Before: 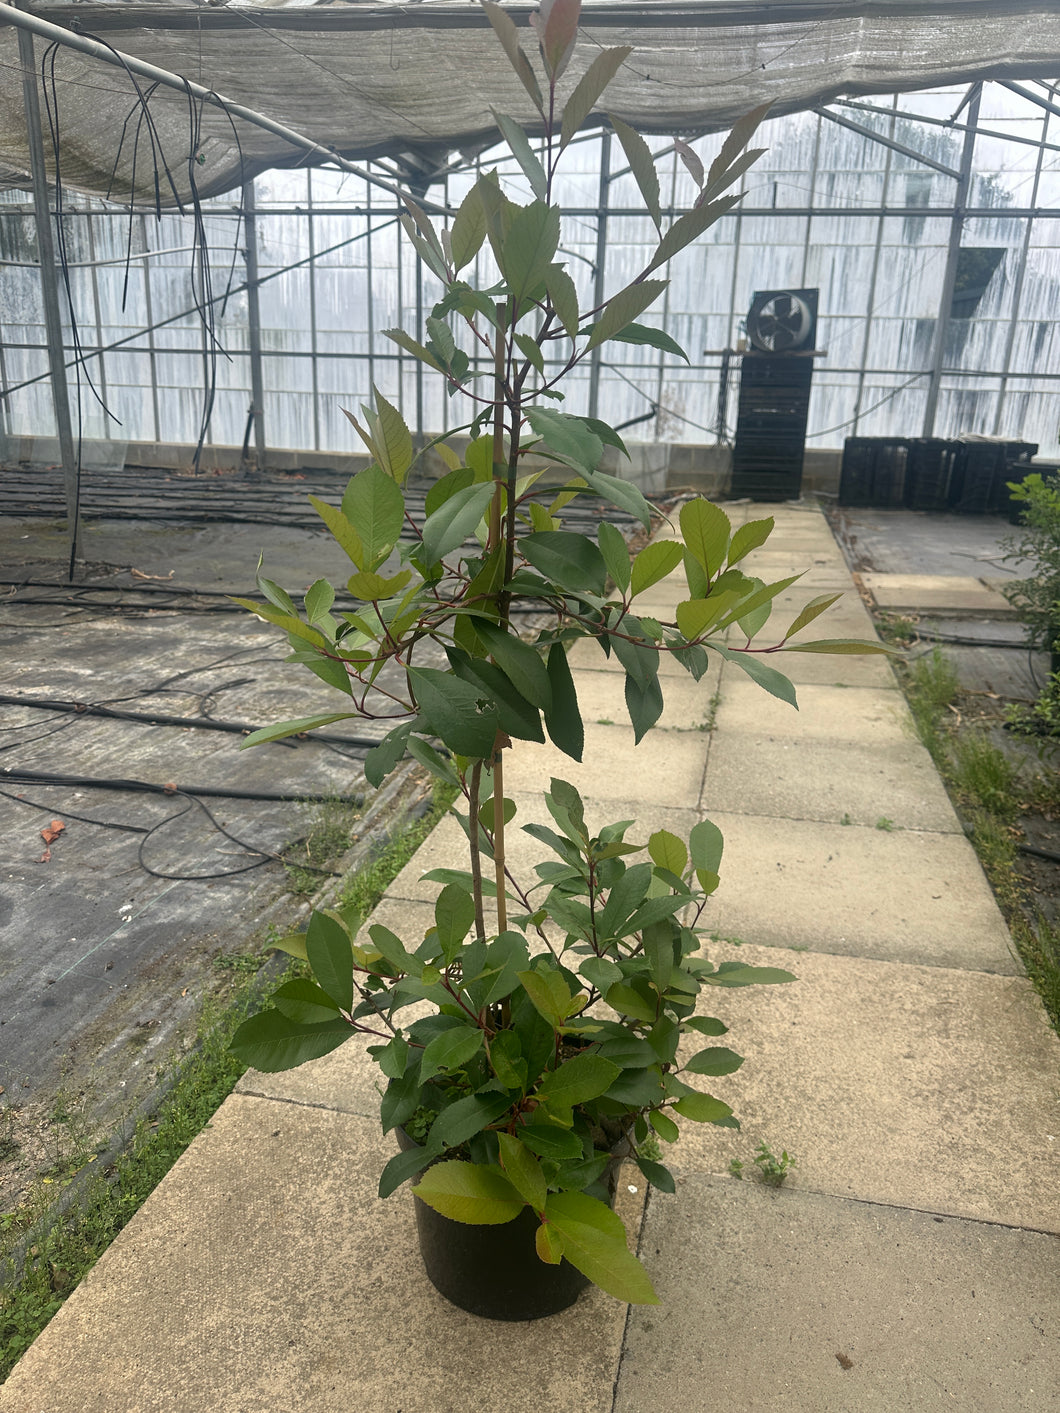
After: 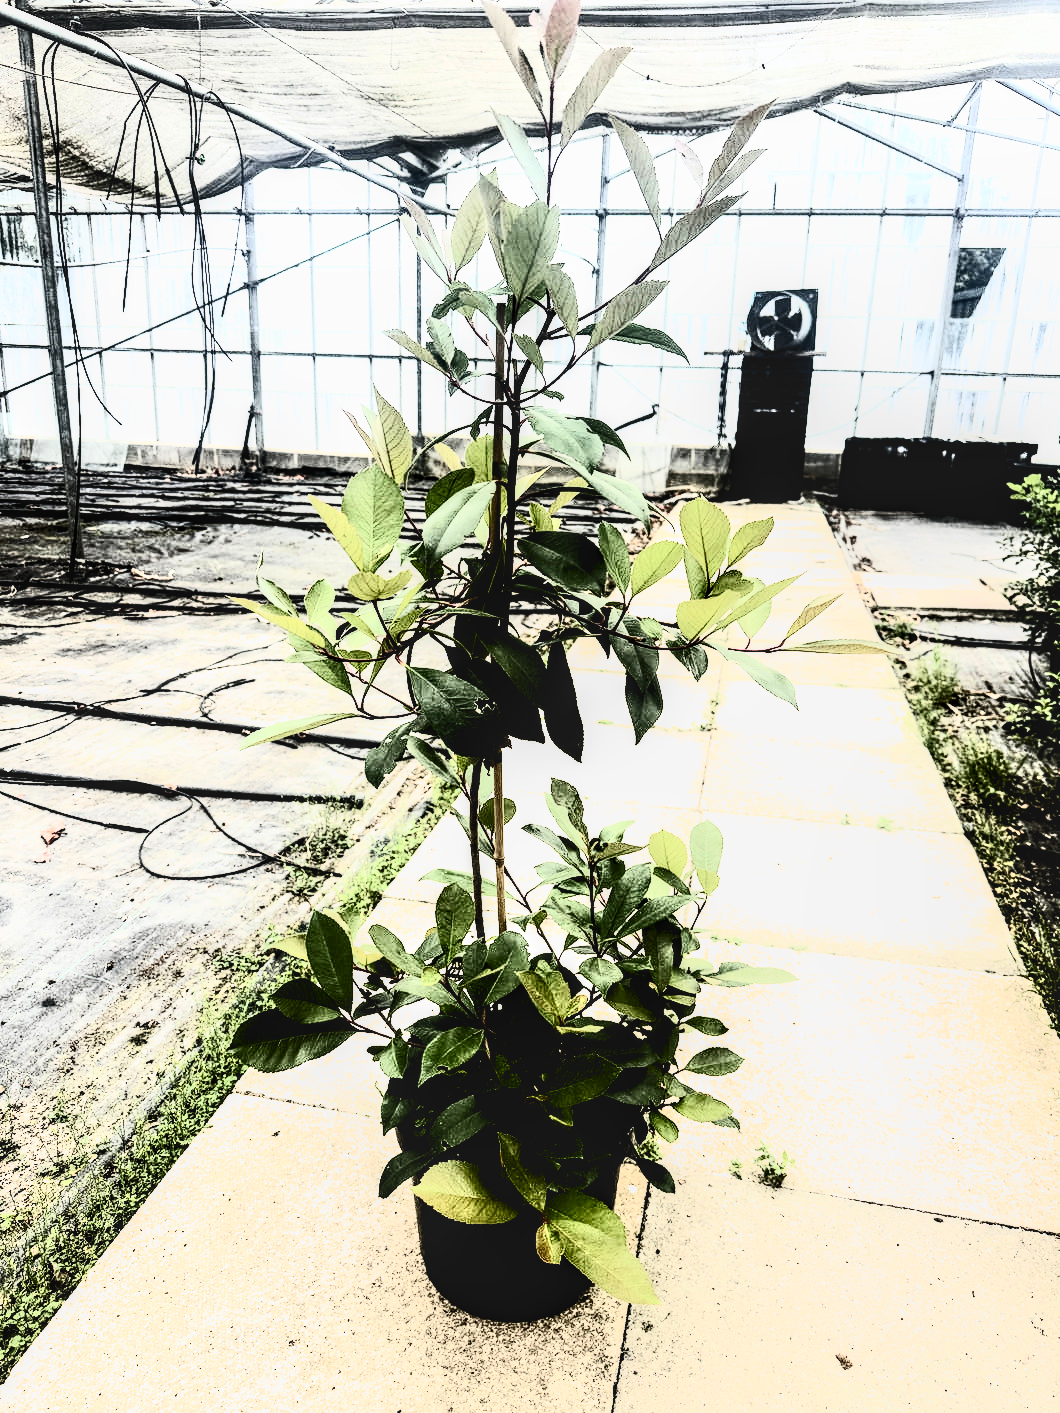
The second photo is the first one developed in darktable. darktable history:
filmic rgb: black relative exposure -1.06 EV, white relative exposure 2.09 EV, hardness 1.51, contrast 2.236, contrast in shadows safe
exposure: exposure 0.652 EV, compensate highlight preservation false
local contrast: detail 130%
contrast brightness saturation: contrast 0.916, brightness 0.194
